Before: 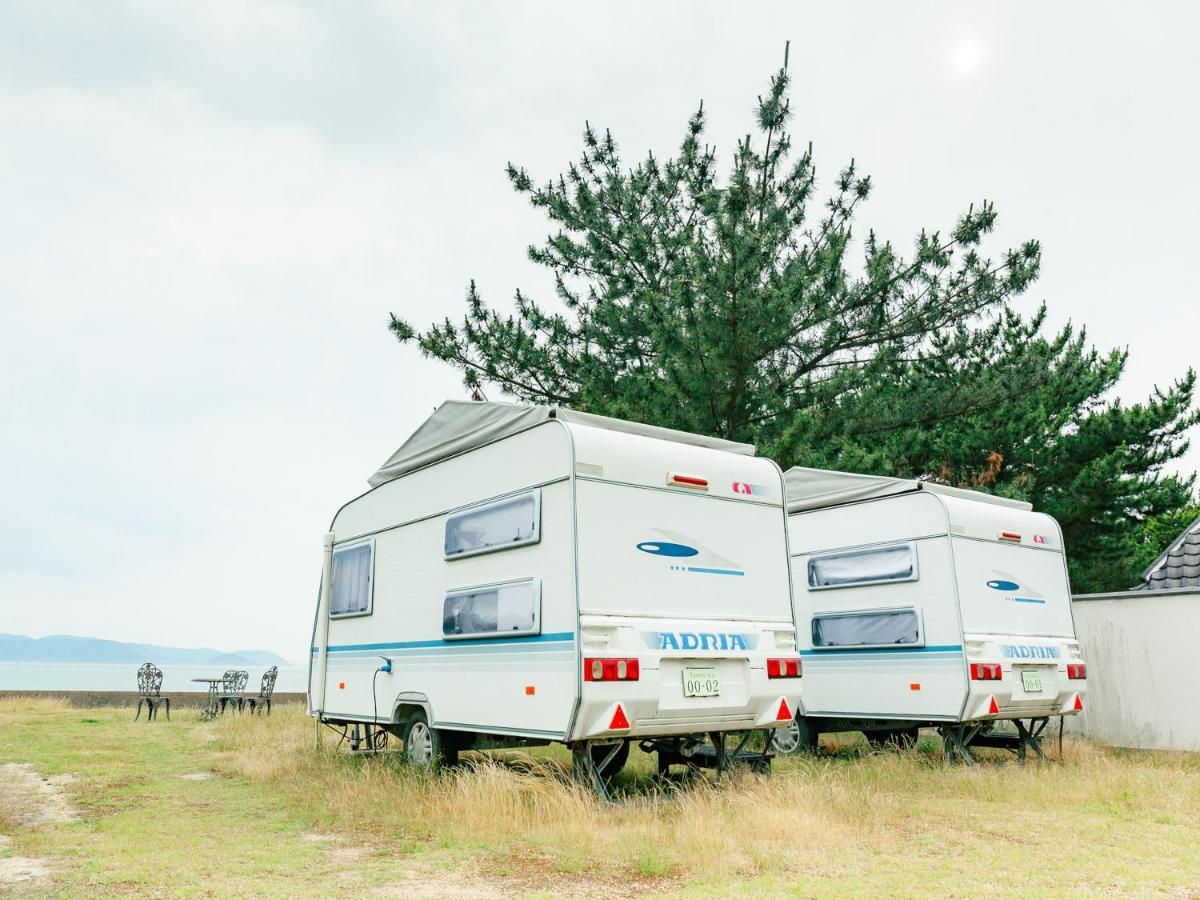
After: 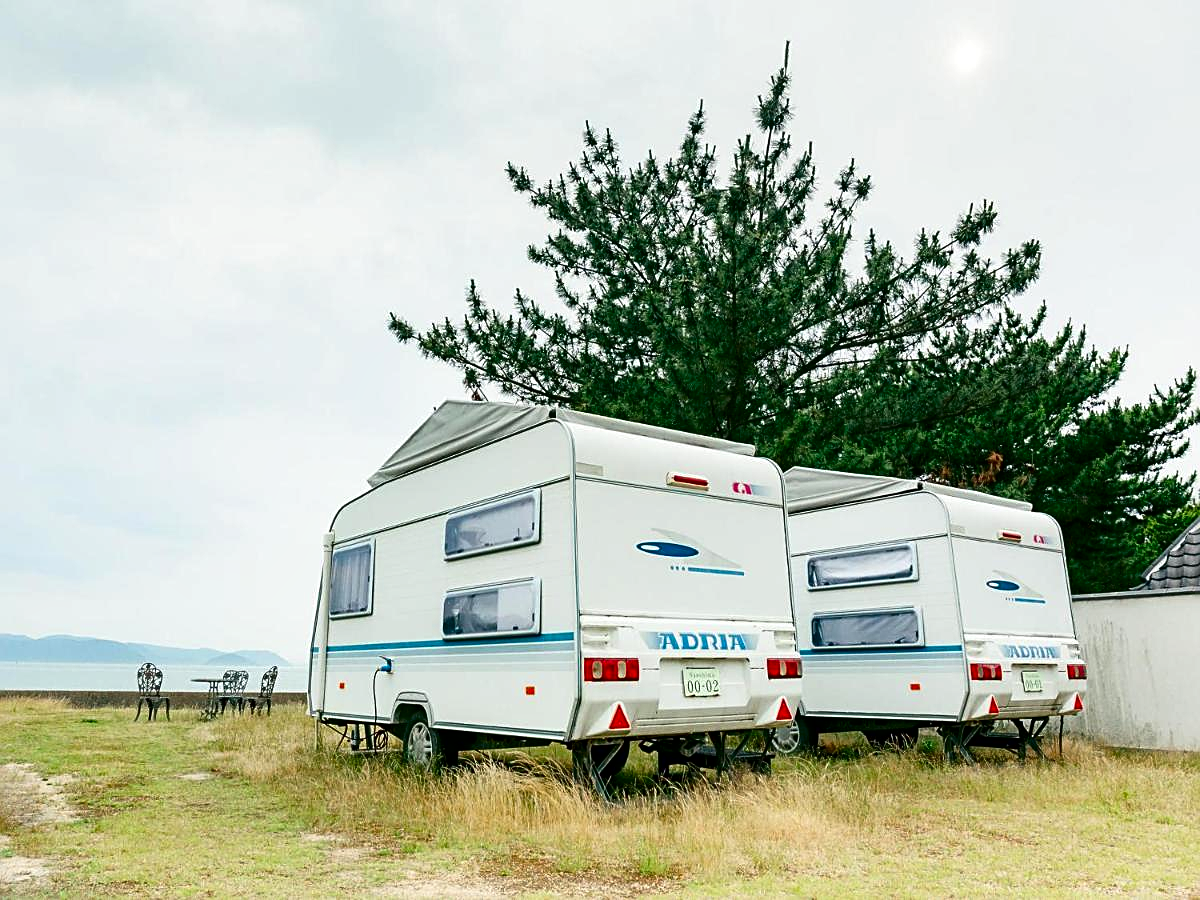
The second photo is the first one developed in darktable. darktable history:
local contrast: mode bilateral grid, contrast 20, coarseness 50, detail 120%, midtone range 0.2
sharpen: on, module defaults
contrast brightness saturation: contrast 0.13, brightness -0.24, saturation 0.14
